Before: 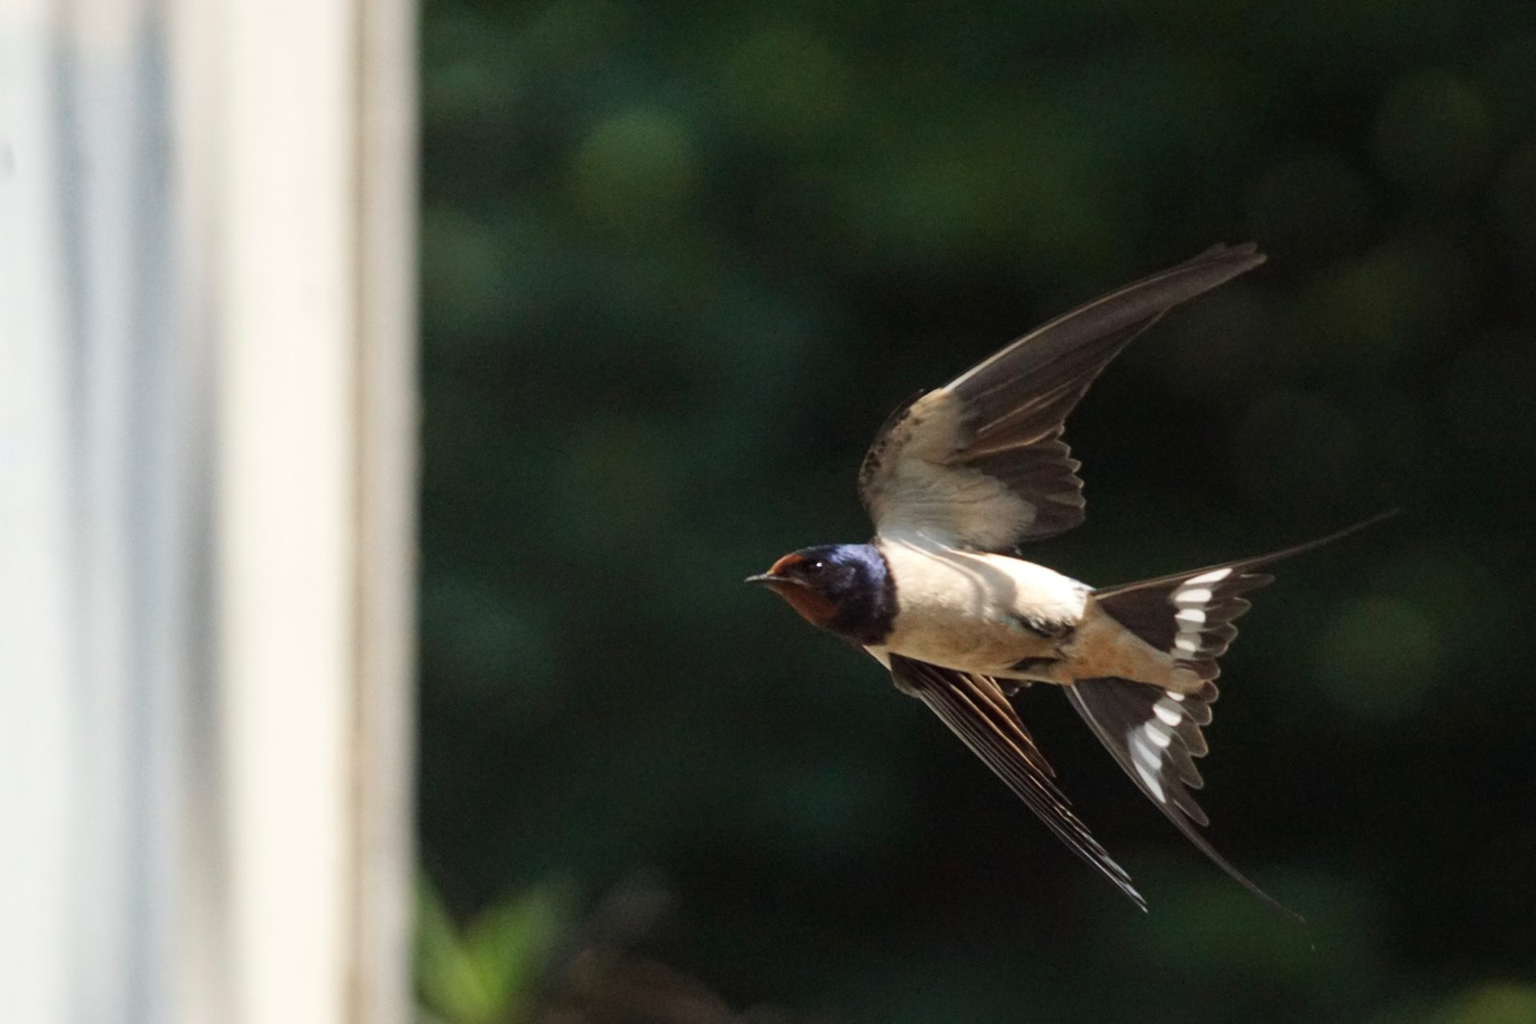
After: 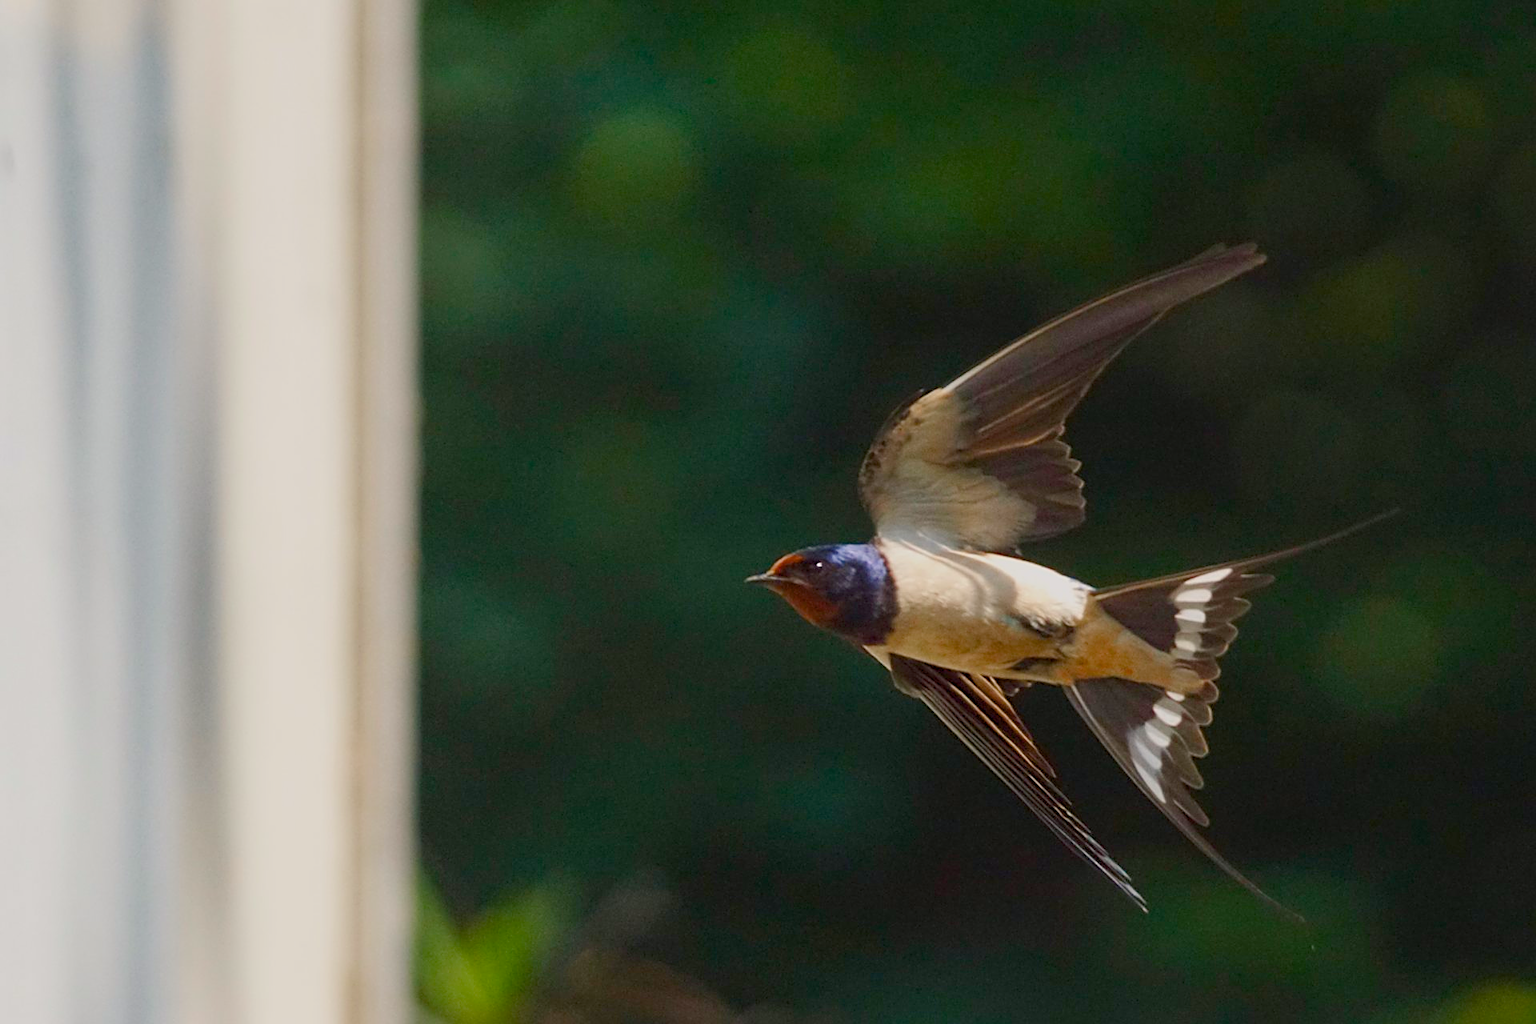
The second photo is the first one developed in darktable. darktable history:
velvia: strength 6.61%
sharpen: on, module defaults
color balance rgb: shadows lift › chroma 1.011%, shadows lift › hue 243.41°, highlights gain › luminance 0.94%, highlights gain › chroma 0.483%, highlights gain › hue 42.73°, perceptual saturation grading › global saturation 0.355%, perceptual saturation grading › mid-tones 6.336%, perceptual saturation grading › shadows 71.779%, contrast -19.86%
